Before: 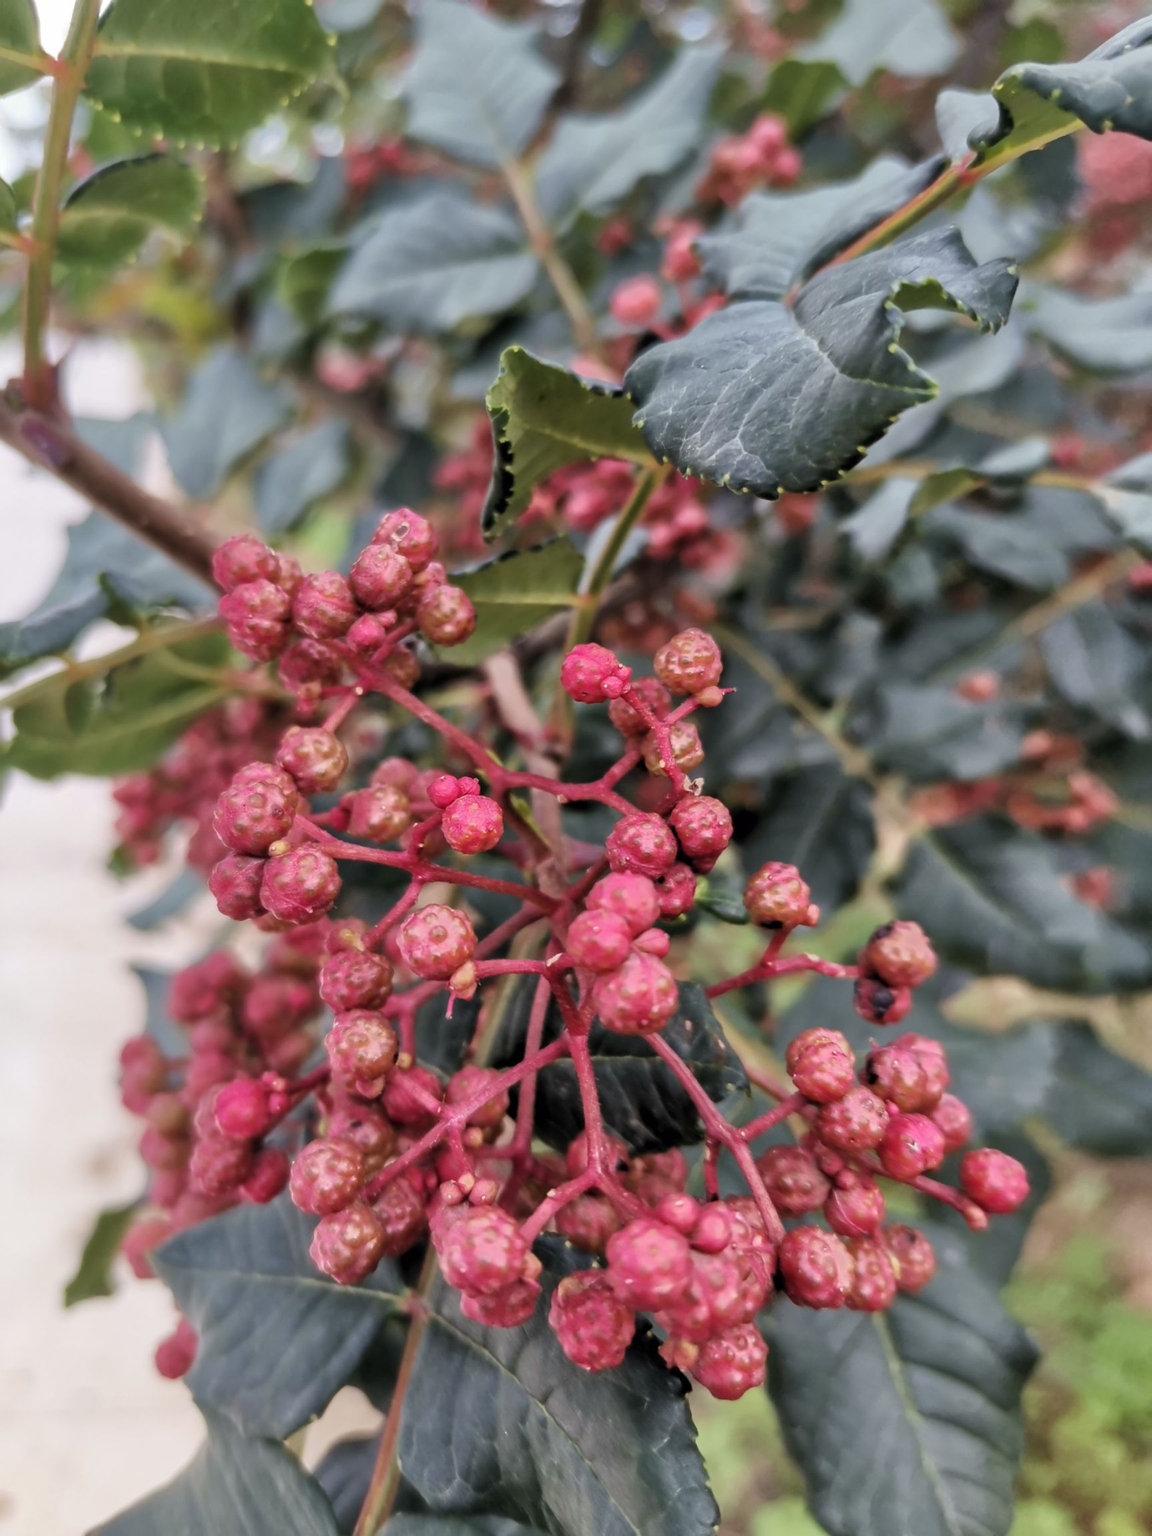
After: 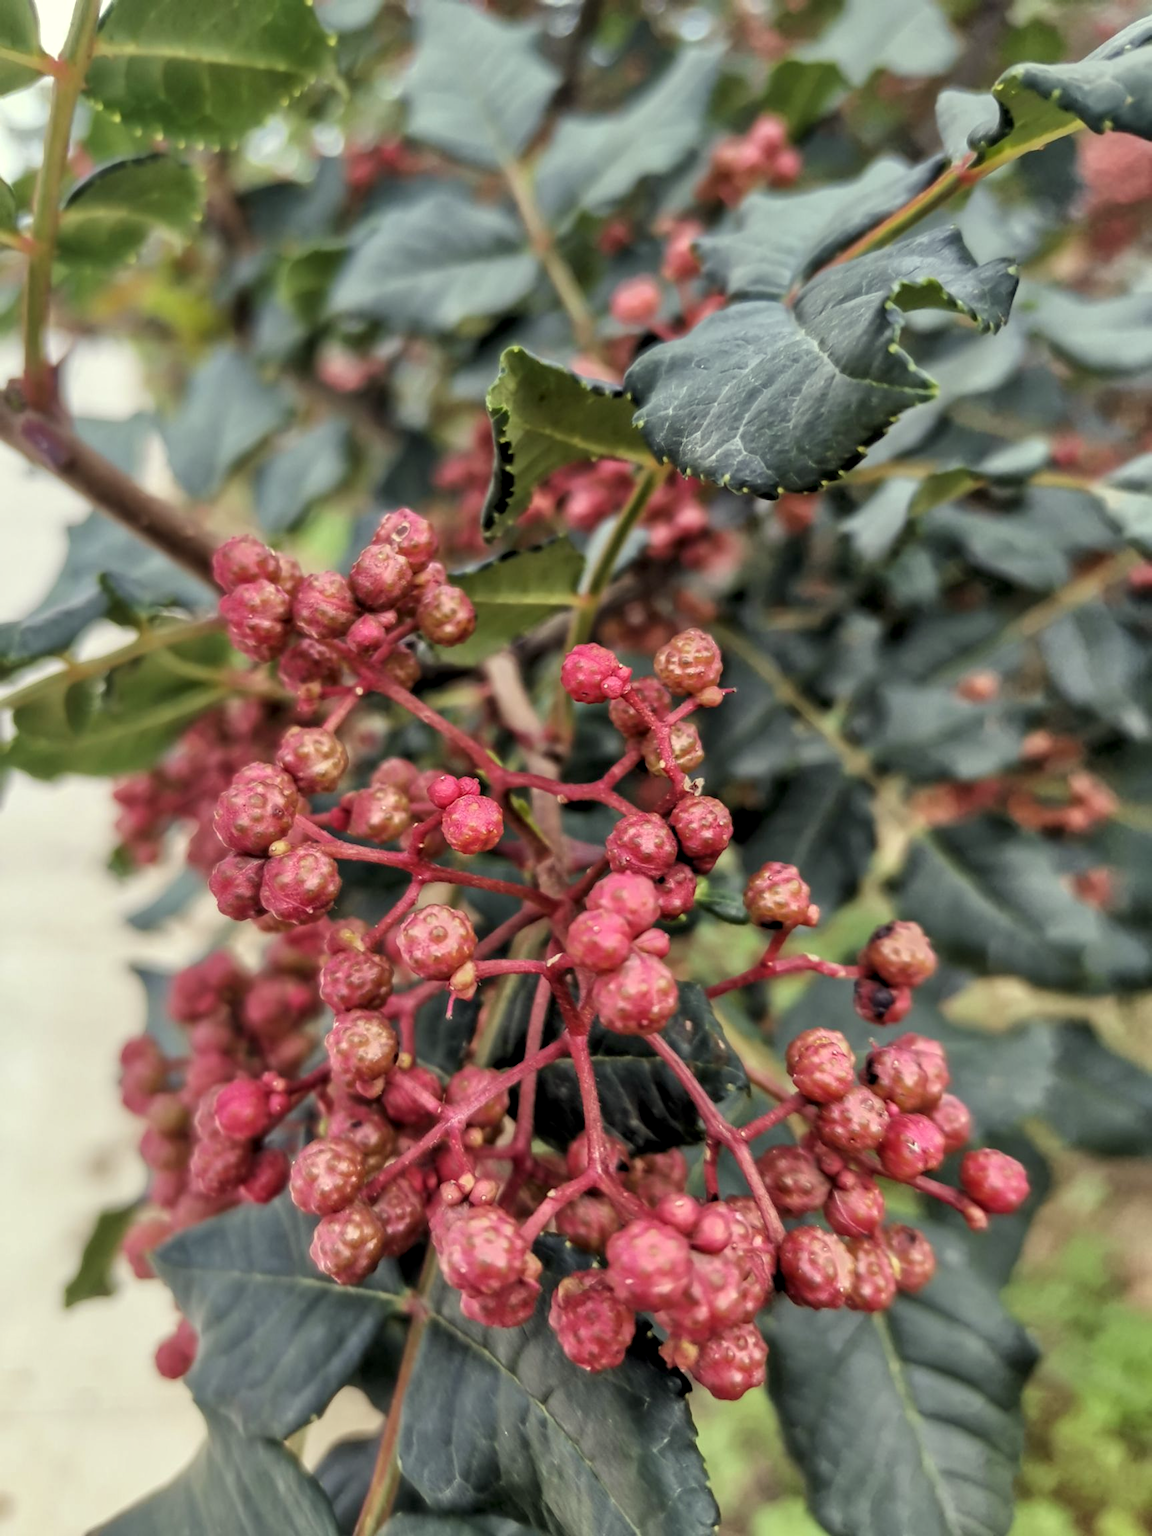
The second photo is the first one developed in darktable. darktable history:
local contrast: on, module defaults
color correction: highlights a* -5.68, highlights b* 10.78
